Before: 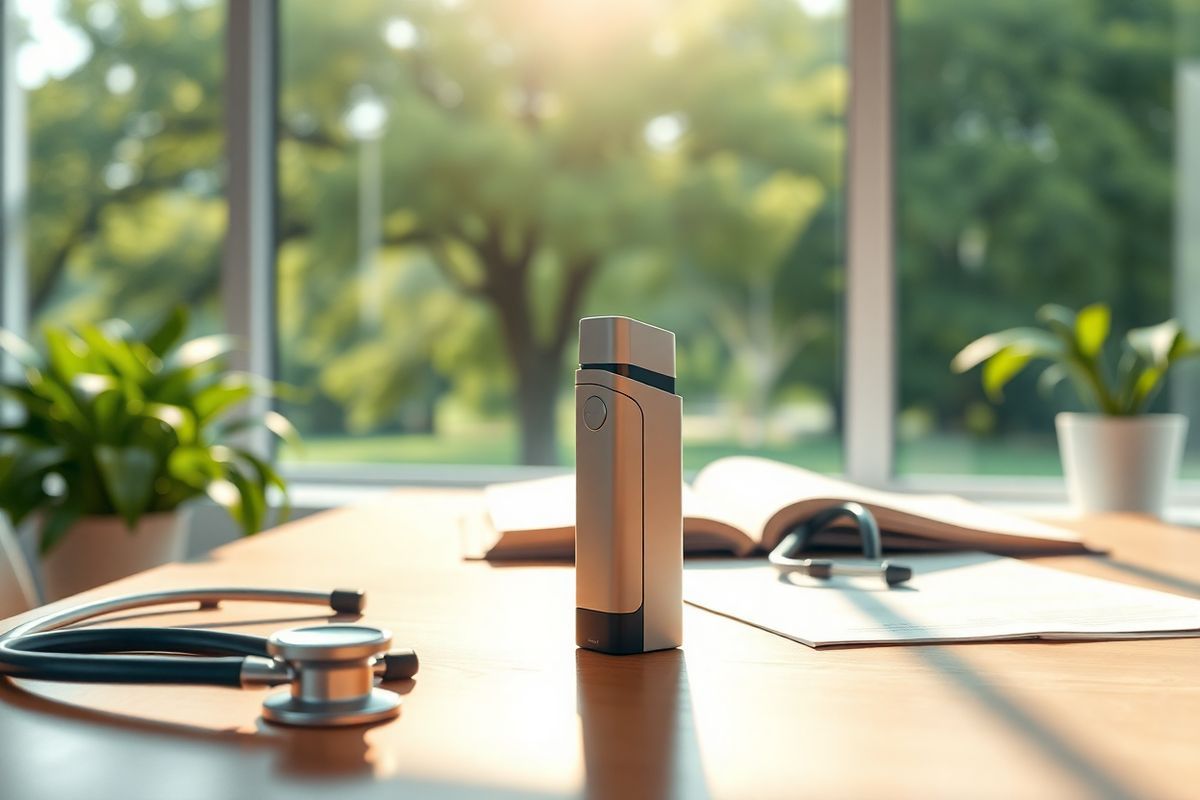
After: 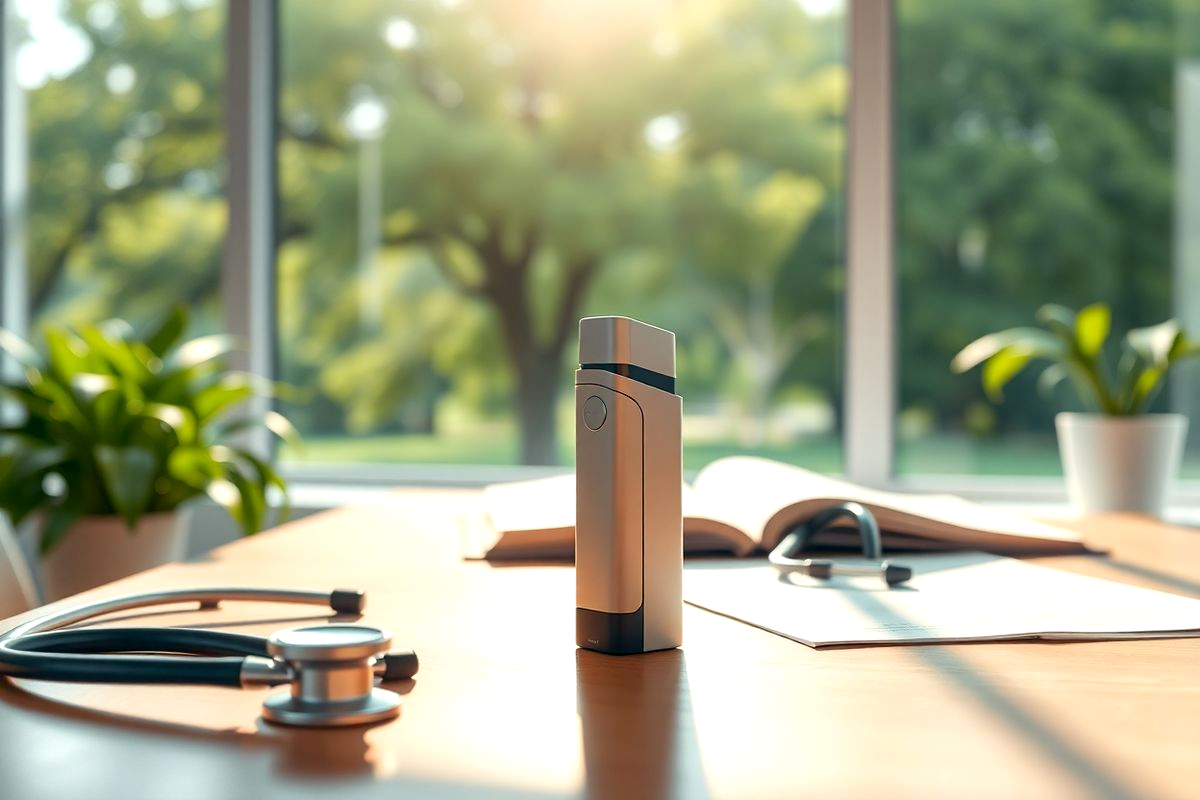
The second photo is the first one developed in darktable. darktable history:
exposure: black level correction 0.002, exposure 0.145 EV, compensate highlight preservation false
